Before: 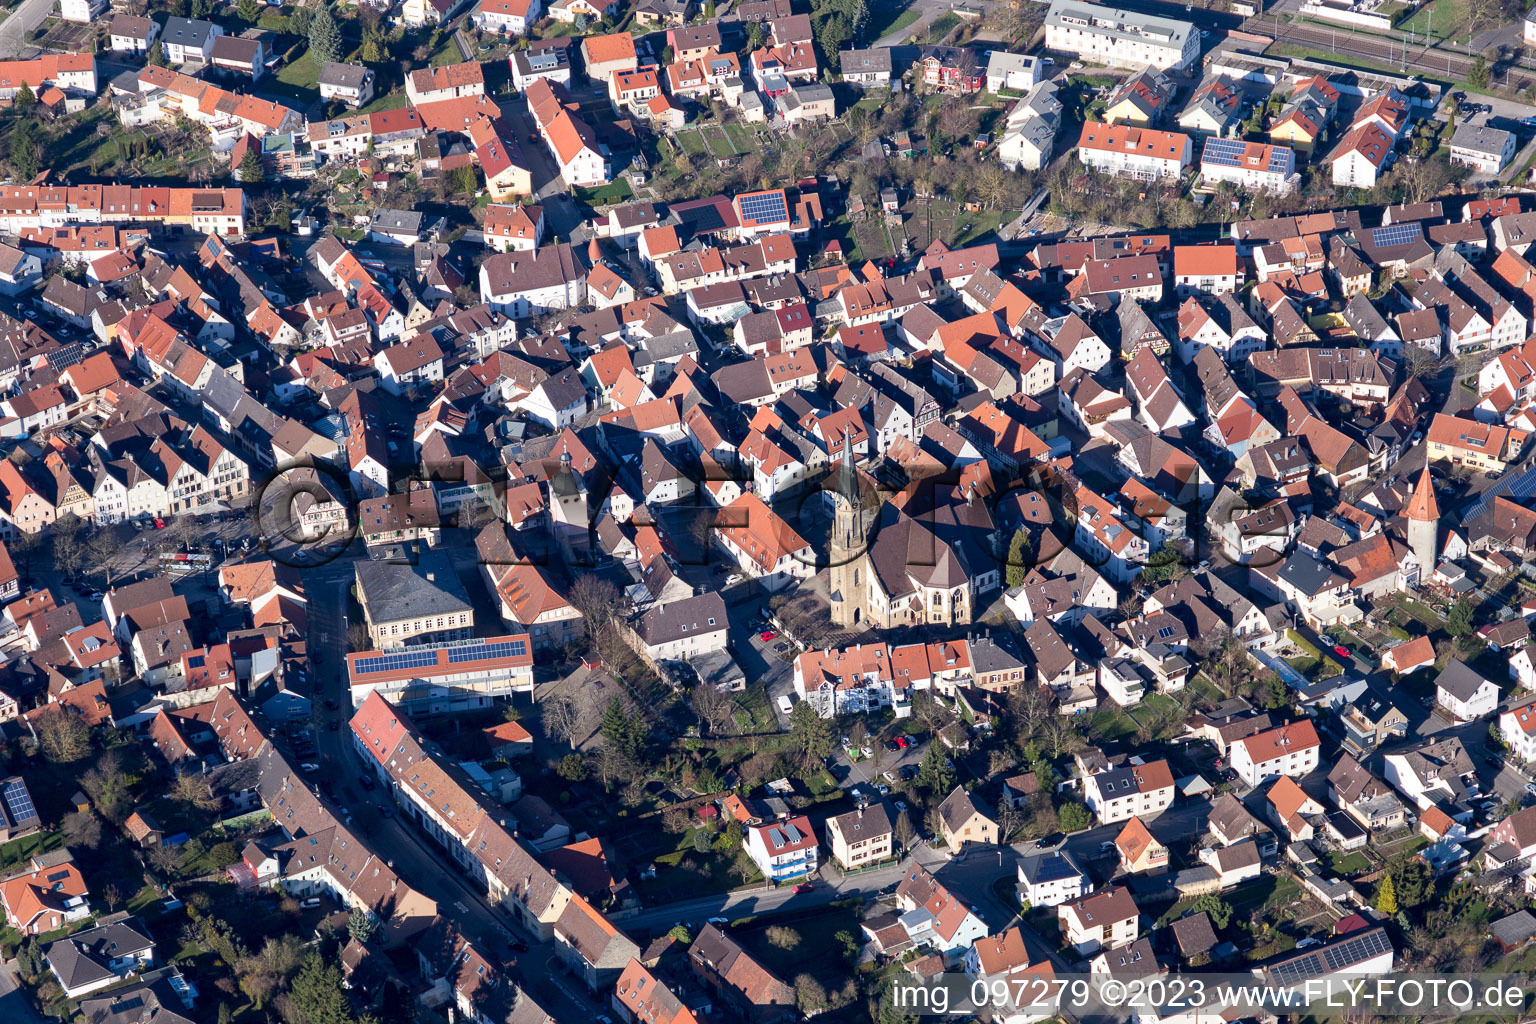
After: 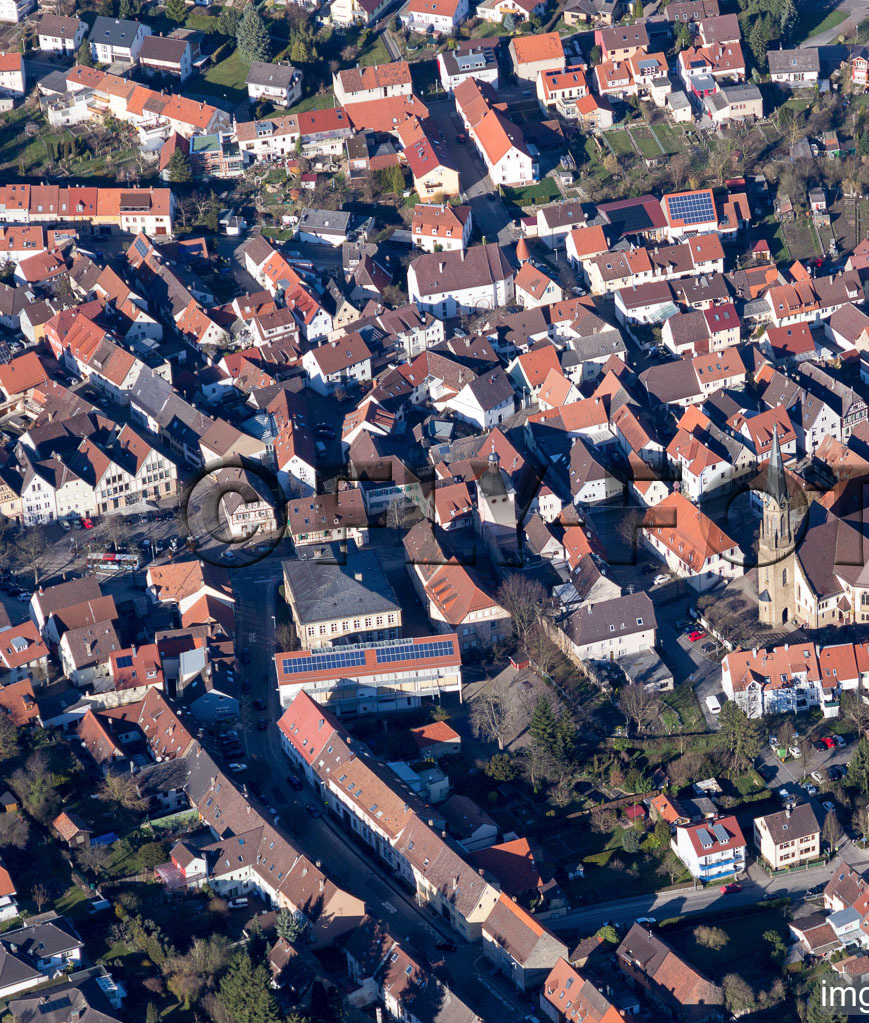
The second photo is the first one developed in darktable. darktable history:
crop: left 4.719%, right 38.658%
shadows and highlights: shadows 25.48, highlights -23.18
